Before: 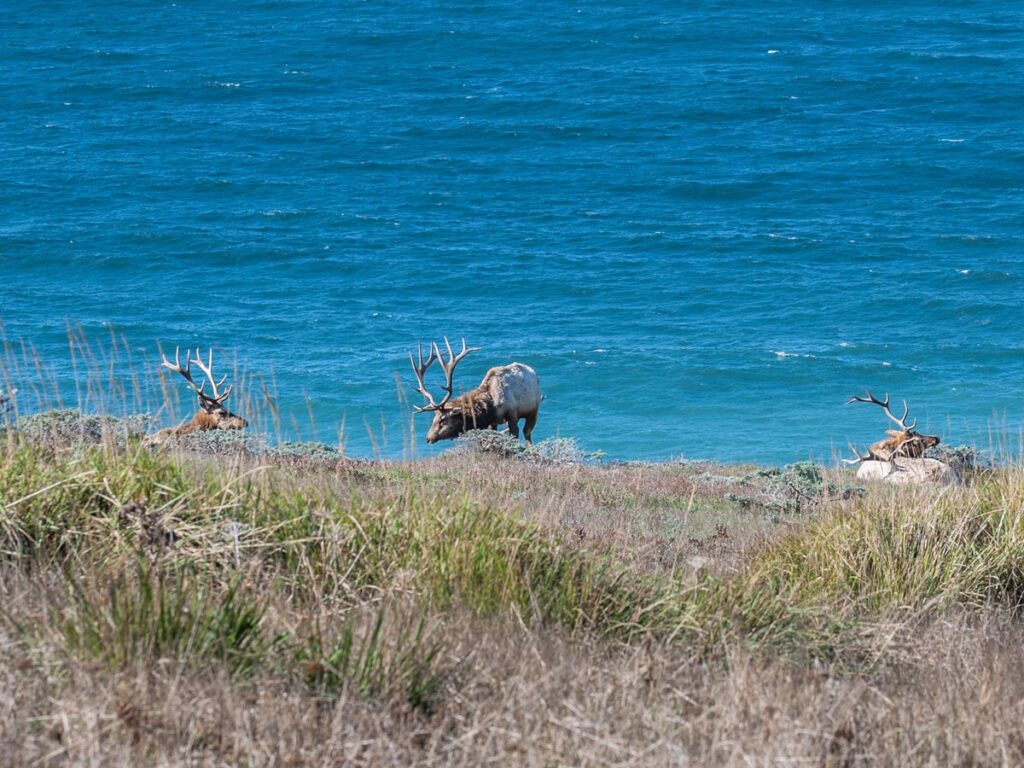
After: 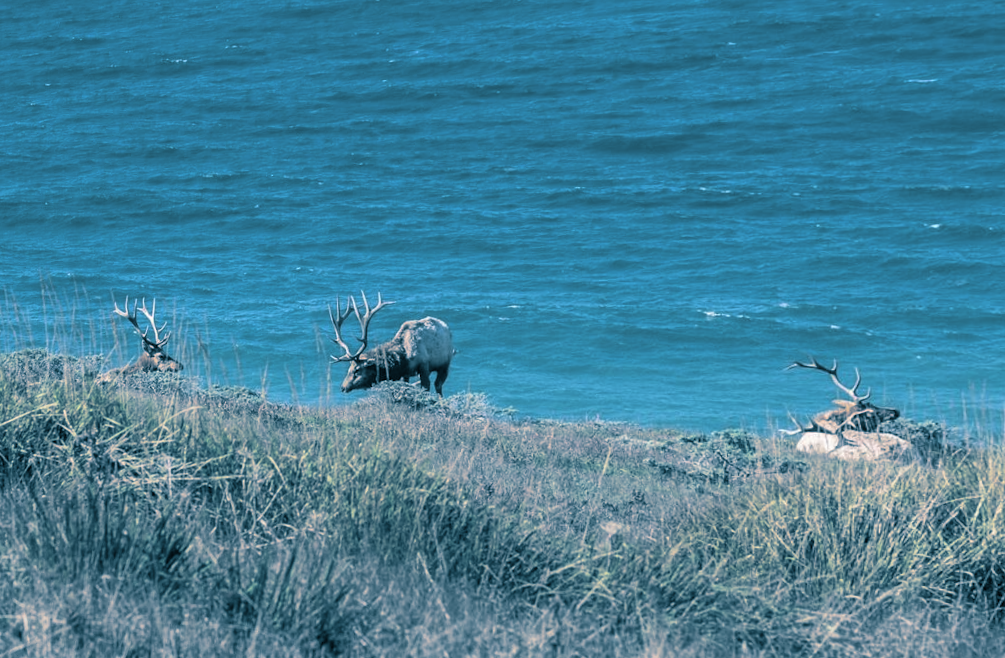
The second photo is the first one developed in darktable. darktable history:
split-toning: shadows › hue 212.4°, balance -70
rotate and perspective: rotation 1.69°, lens shift (vertical) -0.023, lens shift (horizontal) -0.291, crop left 0.025, crop right 0.988, crop top 0.092, crop bottom 0.842
